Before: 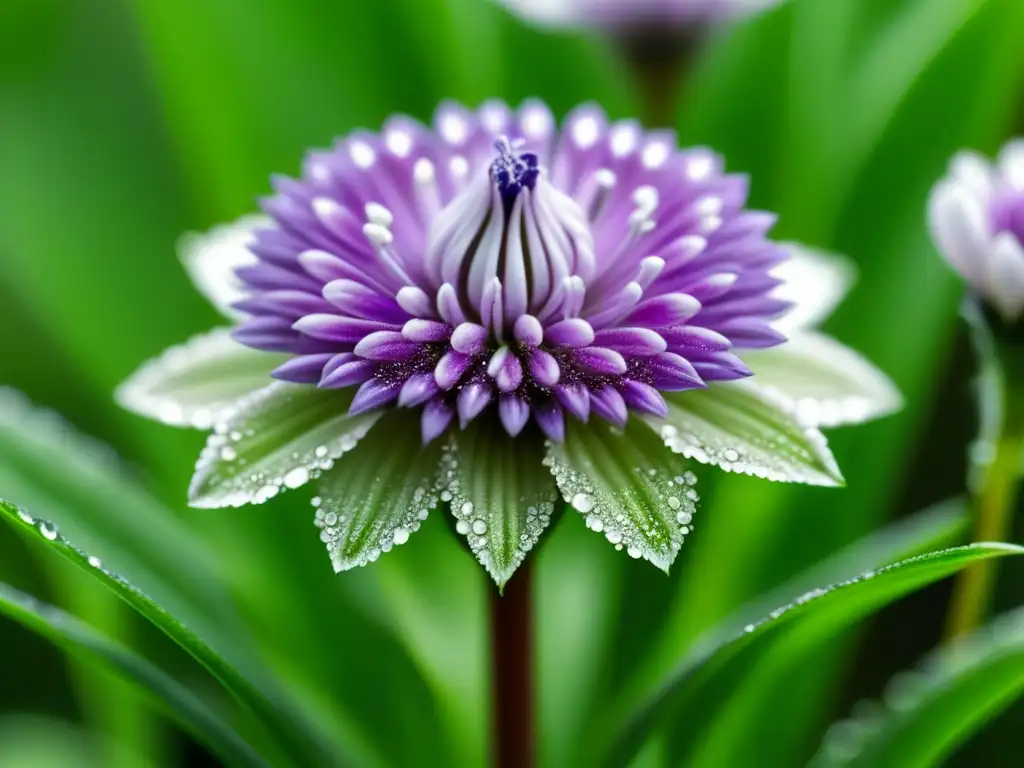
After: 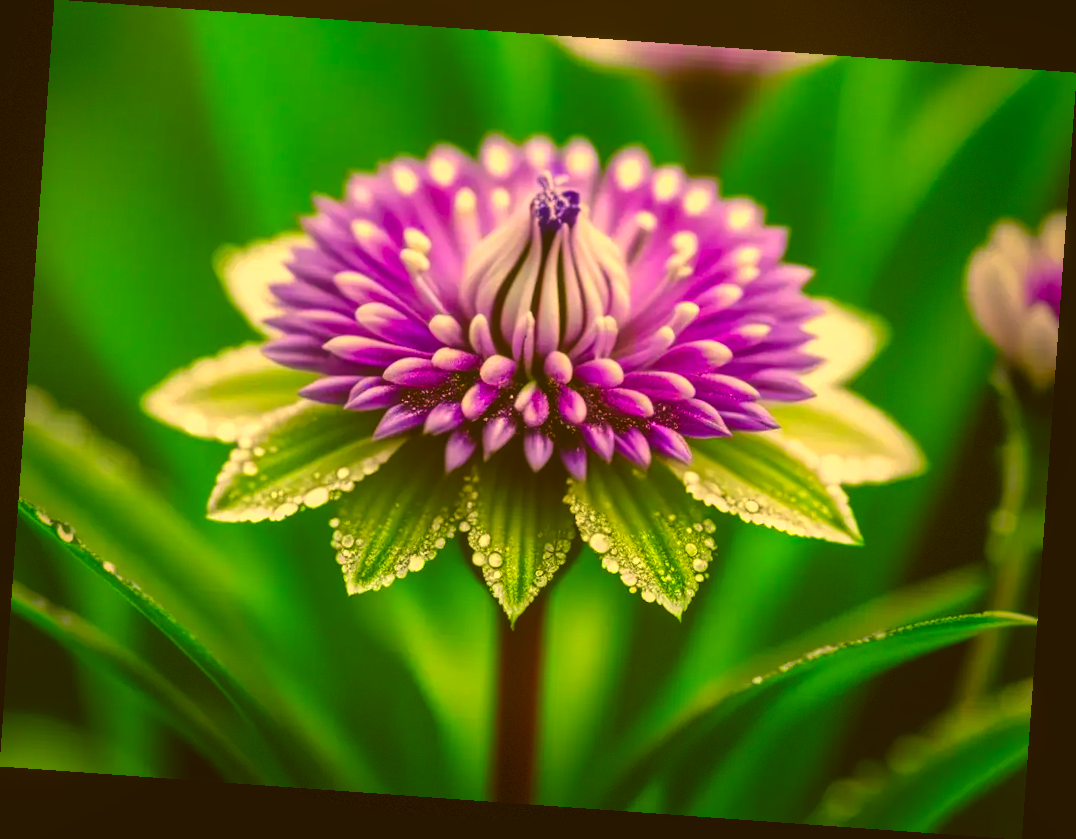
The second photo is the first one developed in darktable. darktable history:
rotate and perspective: rotation 4.1°, automatic cropping off
vignetting: fall-off start 68.33%, fall-off radius 30%, saturation 0.042, center (-0.066, -0.311), width/height ratio 0.992, shape 0.85, dithering 8-bit output
exposure: black level correction -0.025, exposure -0.117 EV, compensate highlight preservation false
local contrast: on, module defaults
color correction: highlights a* 10.44, highlights b* 30.04, shadows a* 2.73, shadows b* 17.51, saturation 1.72
